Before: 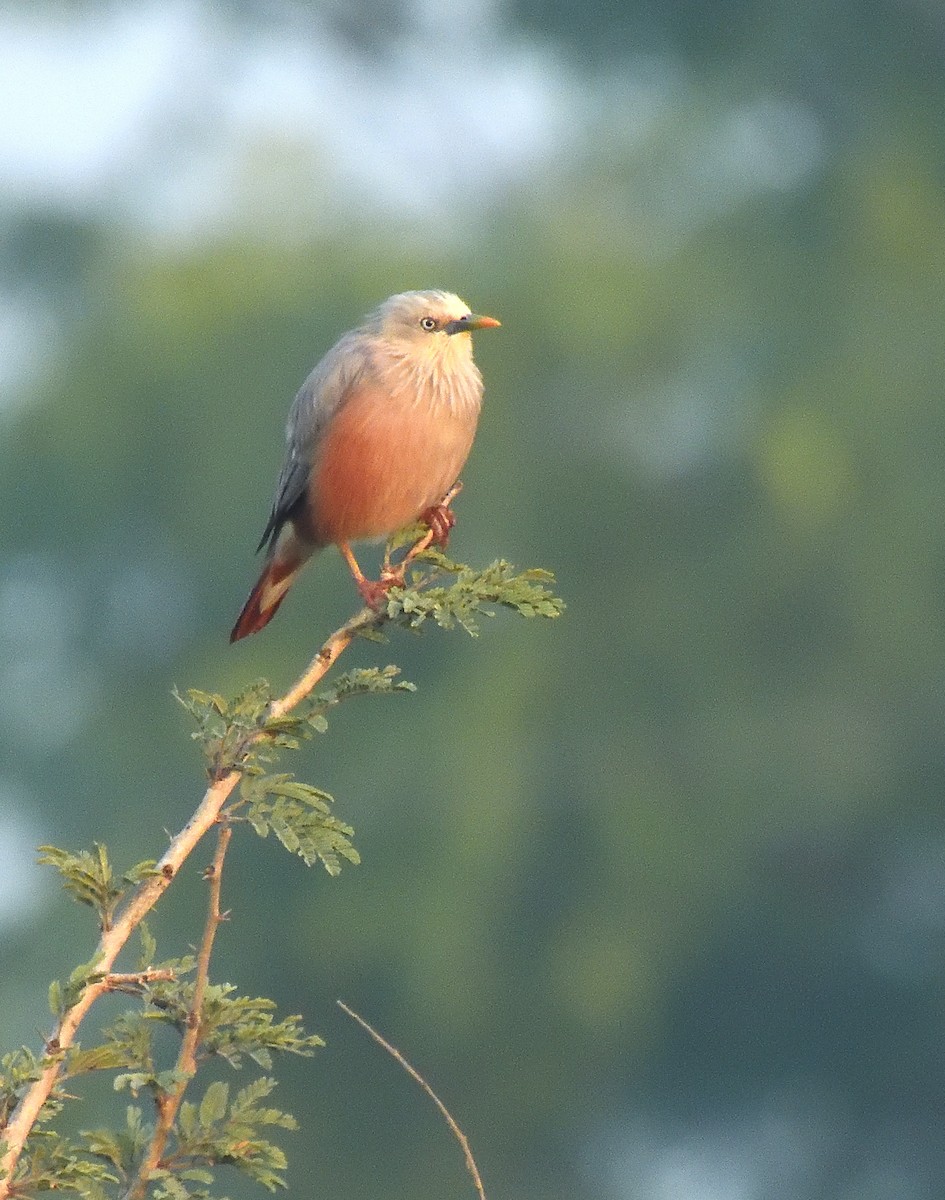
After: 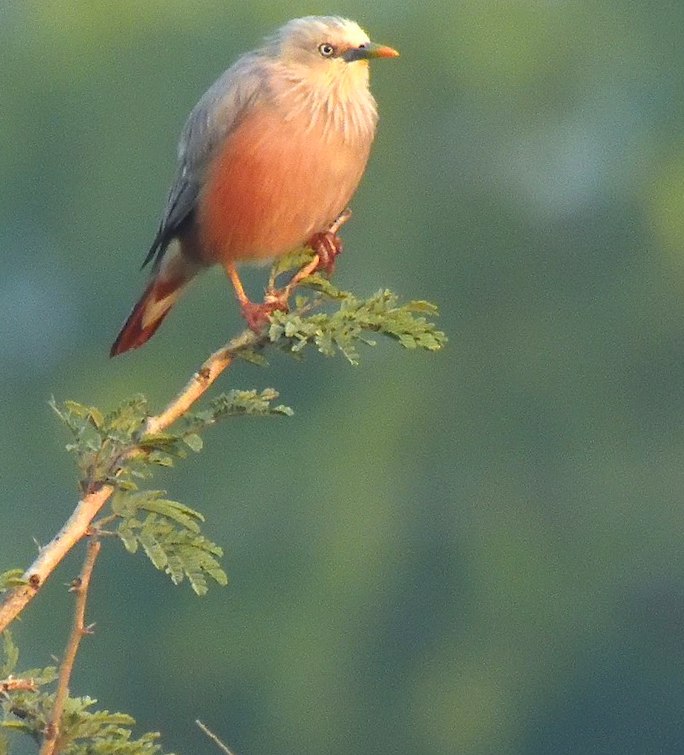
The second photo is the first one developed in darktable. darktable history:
contrast brightness saturation: contrast 0.038, saturation 0.156
crop and rotate: angle -3.33°, left 9.823%, top 20.746%, right 12.512%, bottom 11.782%
